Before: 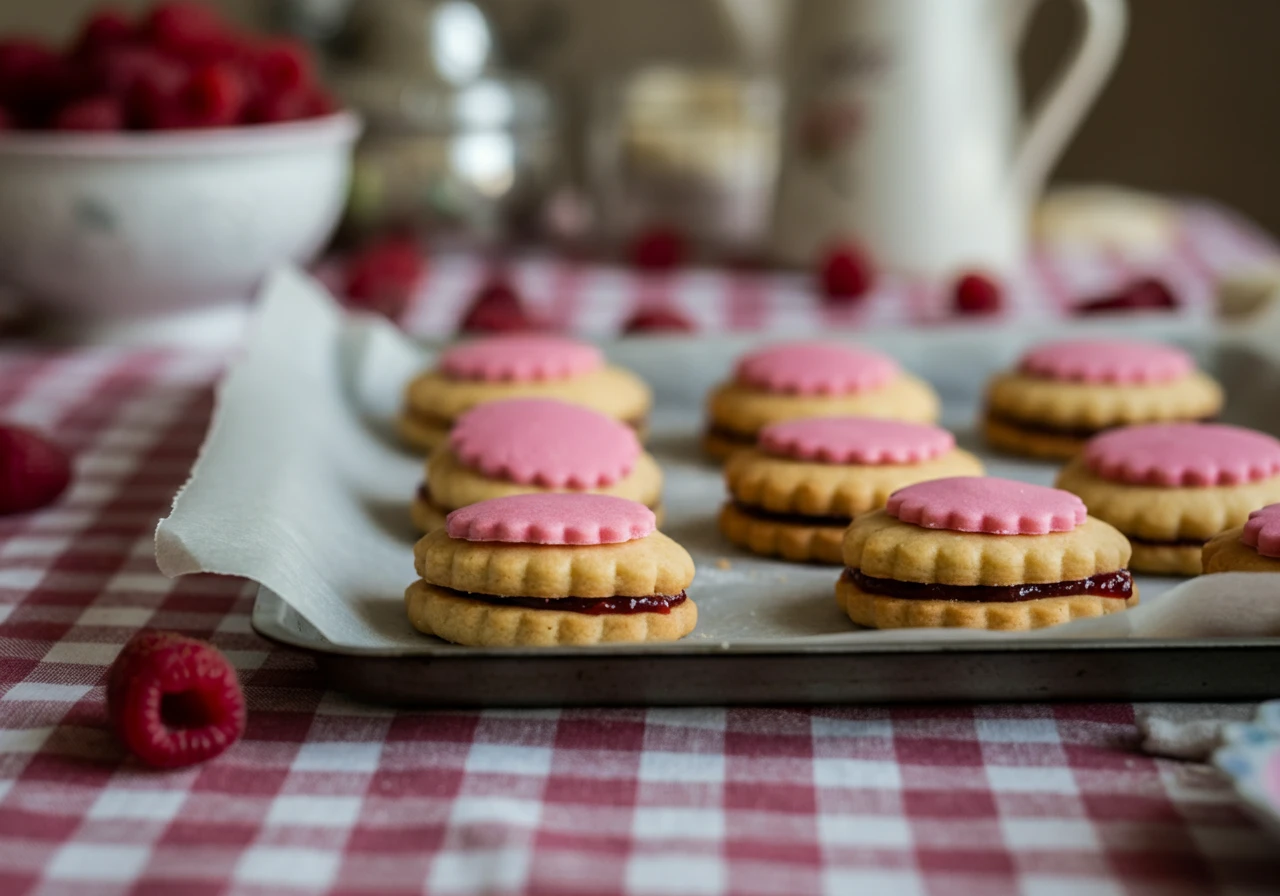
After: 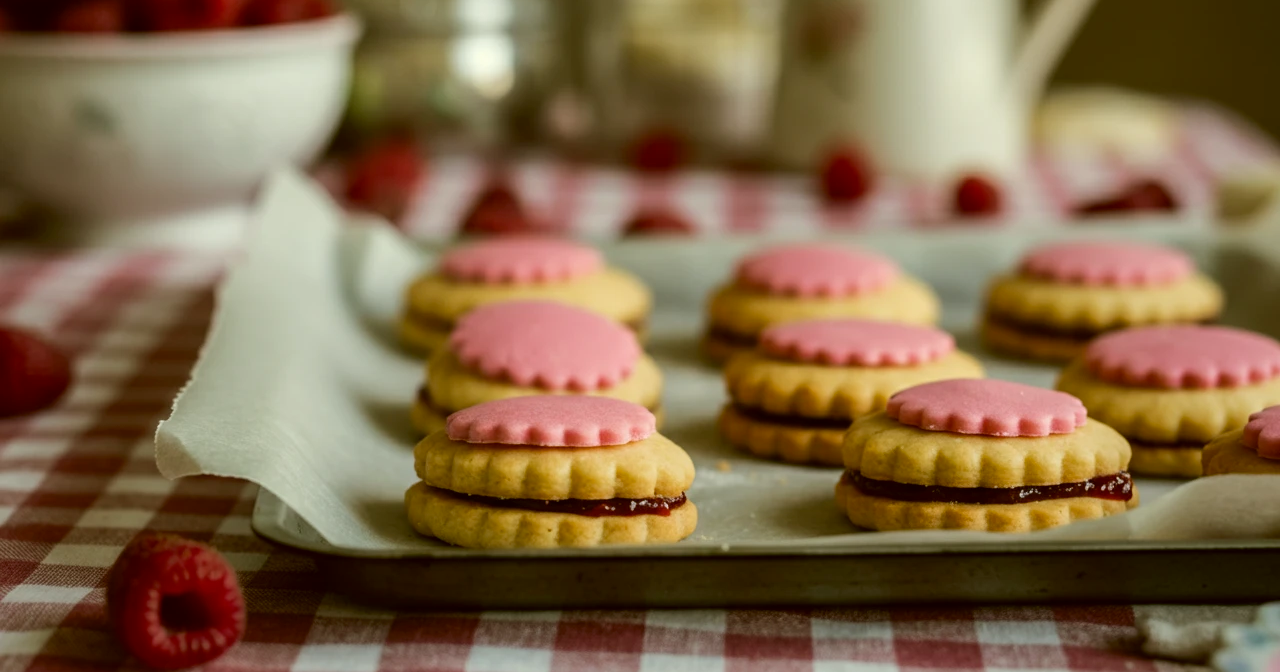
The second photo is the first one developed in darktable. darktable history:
crop: top 11.038%, bottom 13.962%
color correction: highlights a* -1.43, highlights b* 10.12, shadows a* 0.395, shadows b* 19.35
